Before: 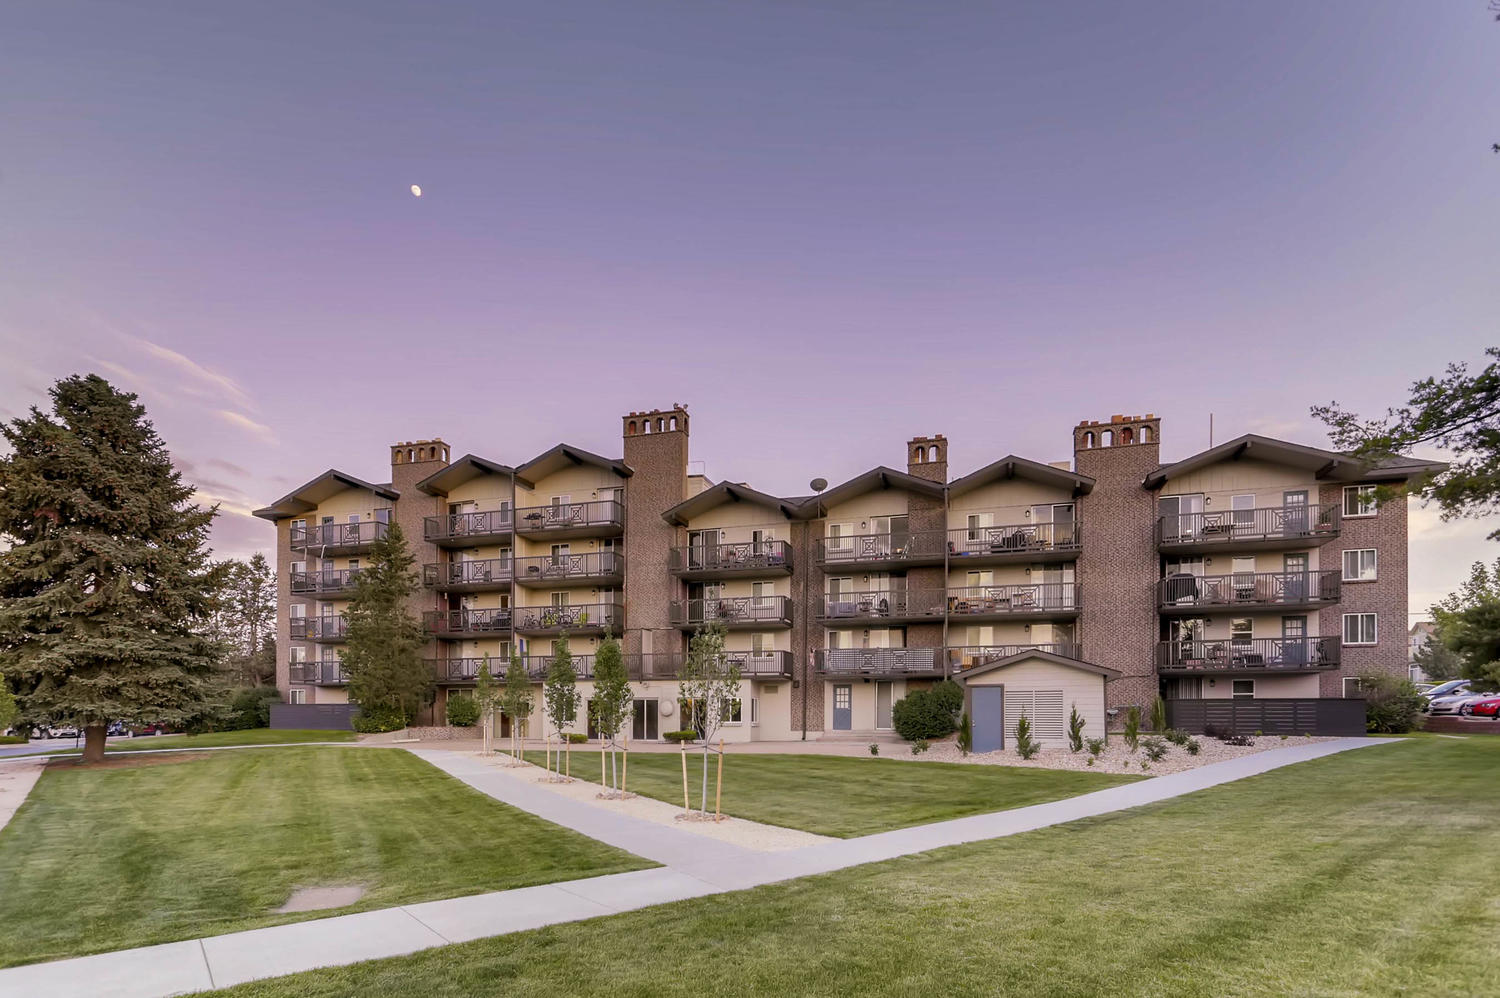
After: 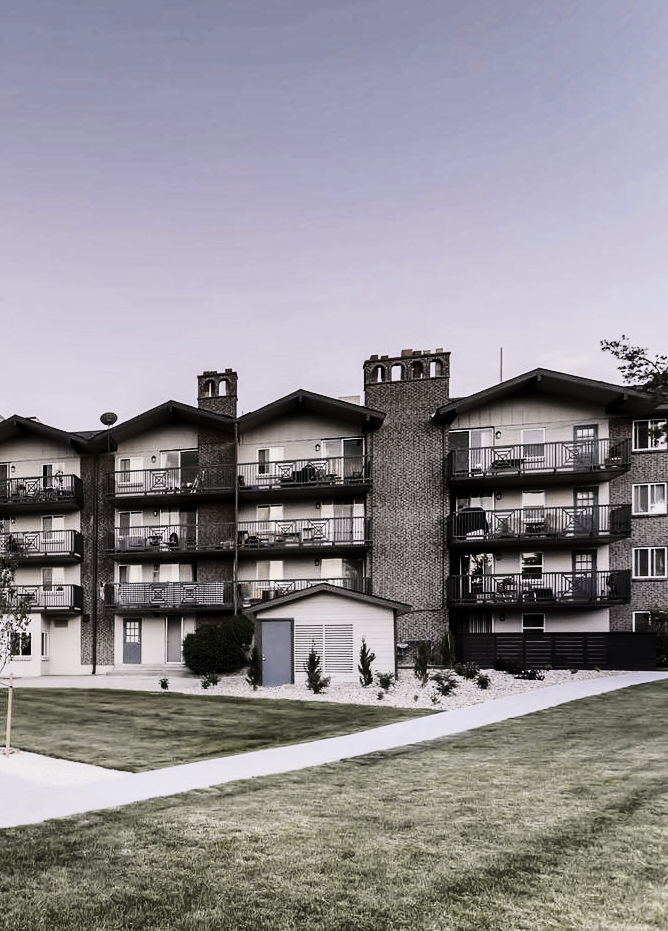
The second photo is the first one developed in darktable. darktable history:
crop: left 47.355%, top 6.64%, right 8.084%
exposure: exposure -0.066 EV, compensate exposure bias true, compensate highlight preservation false
color calibration: illuminant as shot in camera, x 0.358, y 0.373, temperature 4628.91 K
filmic rgb: black relative exposure -7.65 EV, white relative exposure 4.56 EV, hardness 3.61
color zones: curves: ch1 [(0.238, 0.163) (0.476, 0.2) (0.733, 0.322) (0.848, 0.134)]
color balance rgb: white fulcrum 0.098 EV, linear chroma grading › shadows -9.295%, linear chroma grading › global chroma 20.152%, perceptual saturation grading › global saturation 16.704%, global vibrance 9.859%
tone curve: curves: ch0 [(0, 0) (0.003, 0.003) (0.011, 0.006) (0.025, 0.012) (0.044, 0.02) (0.069, 0.023) (0.1, 0.029) (0.136, 0.037) (0.177, 0.058) (0.224, 0.084) (0.277, 0.137) (0.335, 0.209) (0.399, 0.336) (0.468, 0.478) (0.543, 0.63) (0.623, 0.789) (0.709, 0.903) (0.801, 0.967) (0.898, 0.987) (1, 1)]
